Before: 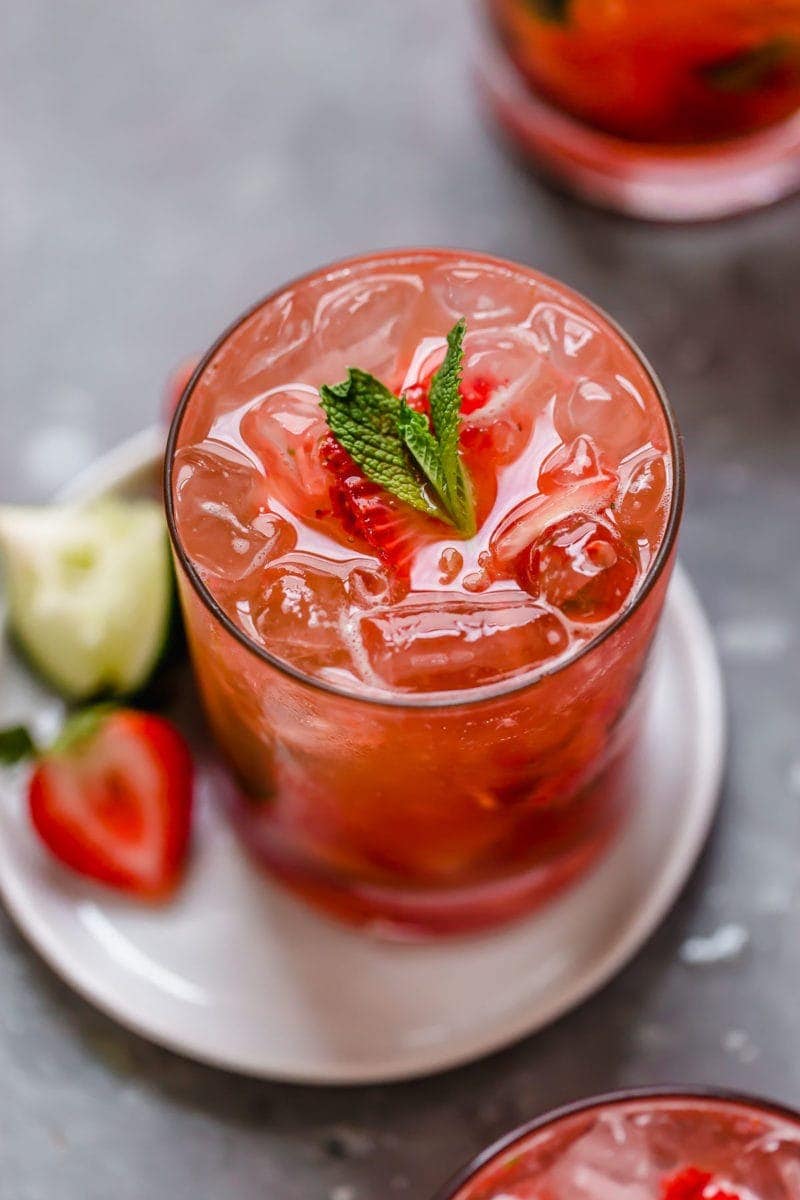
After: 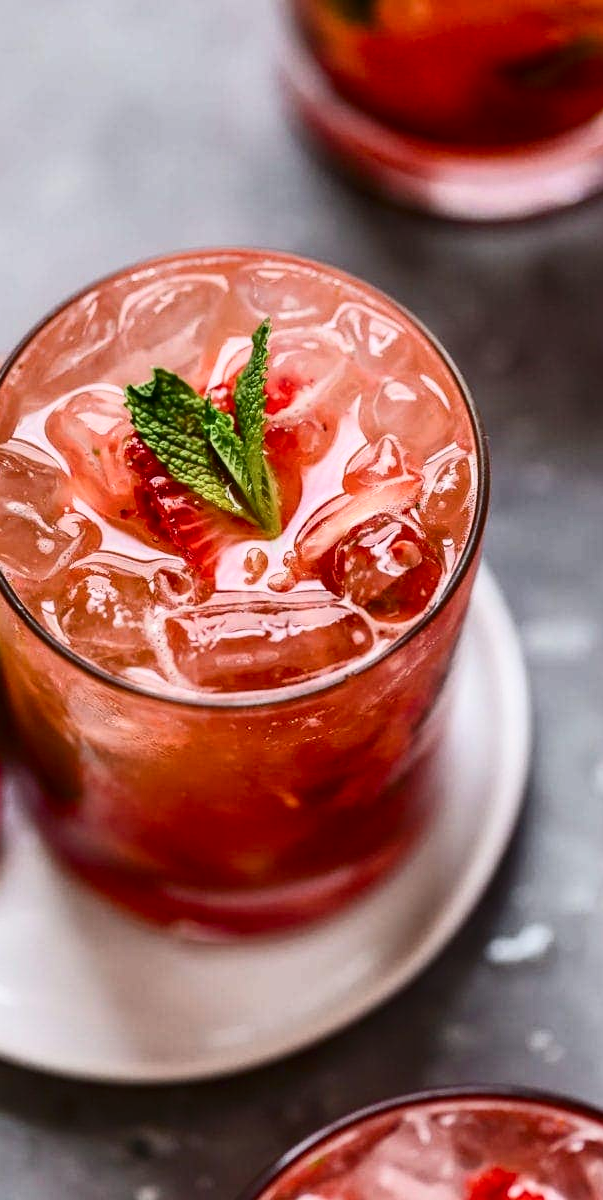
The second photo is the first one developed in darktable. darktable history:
crop and rotate: left 24.6%
contrast brightness saturation: contrast 0.28
